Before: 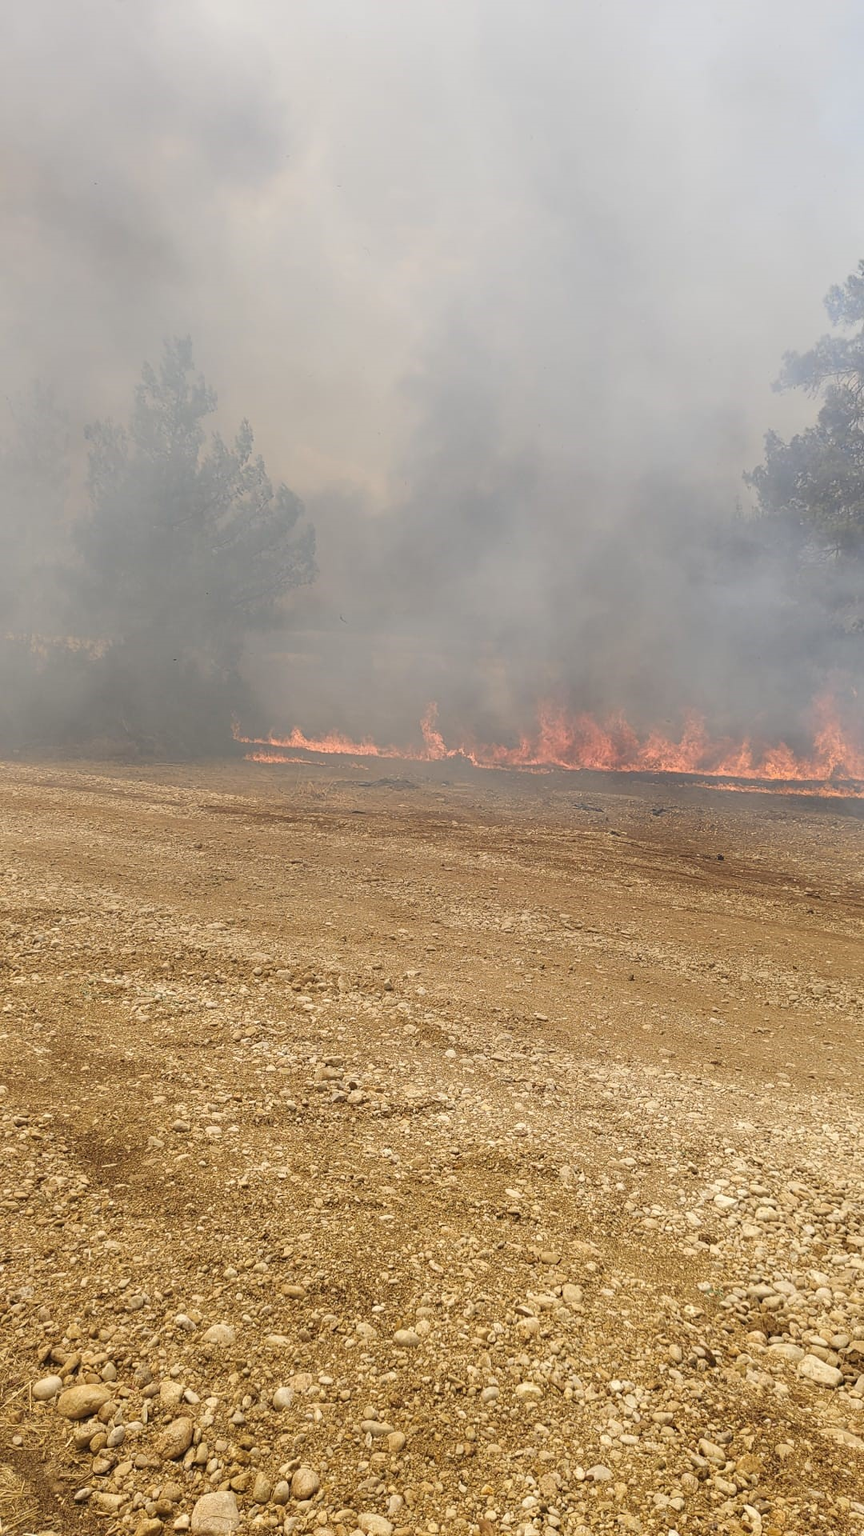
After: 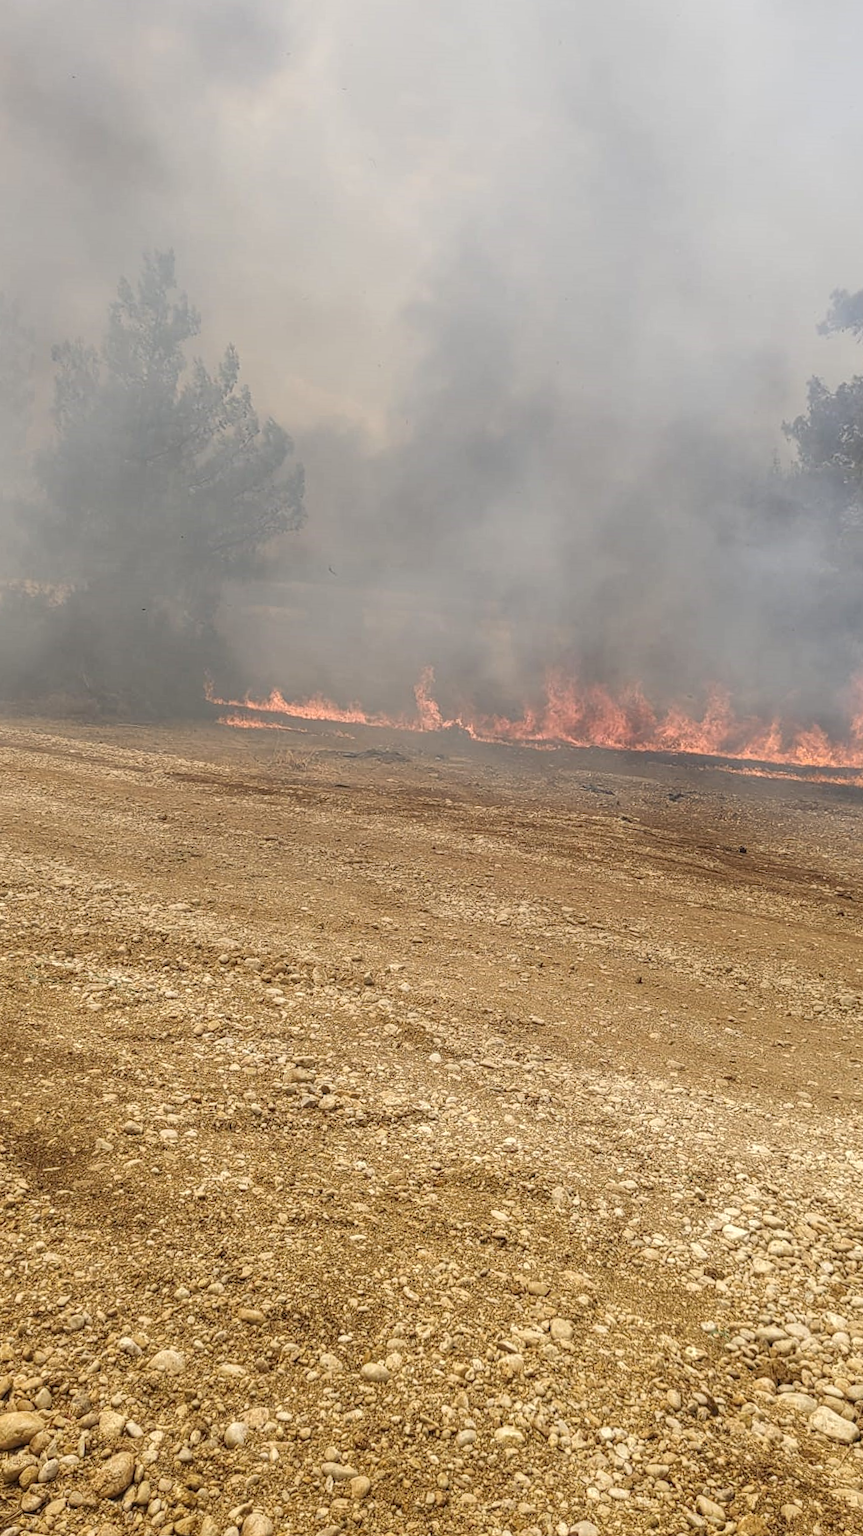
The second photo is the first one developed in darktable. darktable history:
crop and rotate: angle -1.96°, left 3.097%, top 4.154%, right 1.586%, bottom 0.529%
local contrast: highlights 0%, shadows 0%, detail 133%
